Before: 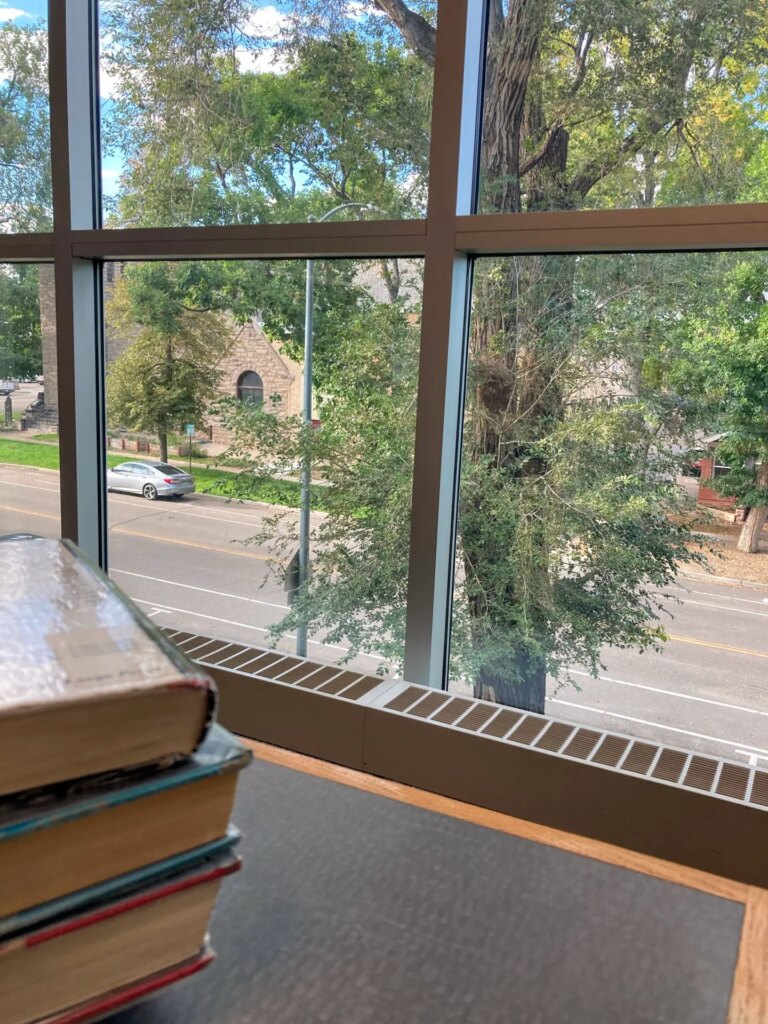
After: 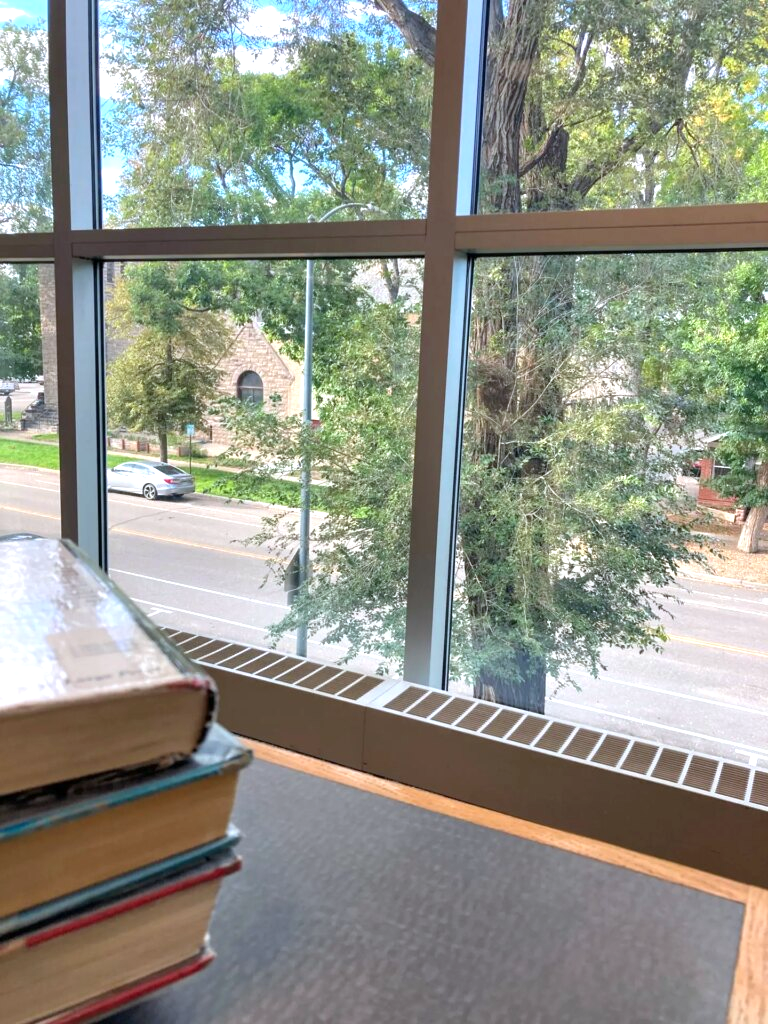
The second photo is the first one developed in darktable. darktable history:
exposure: exposure 0.6 EV, compensate highlight preservation false
white balance: red 0.967, blue 1.049
